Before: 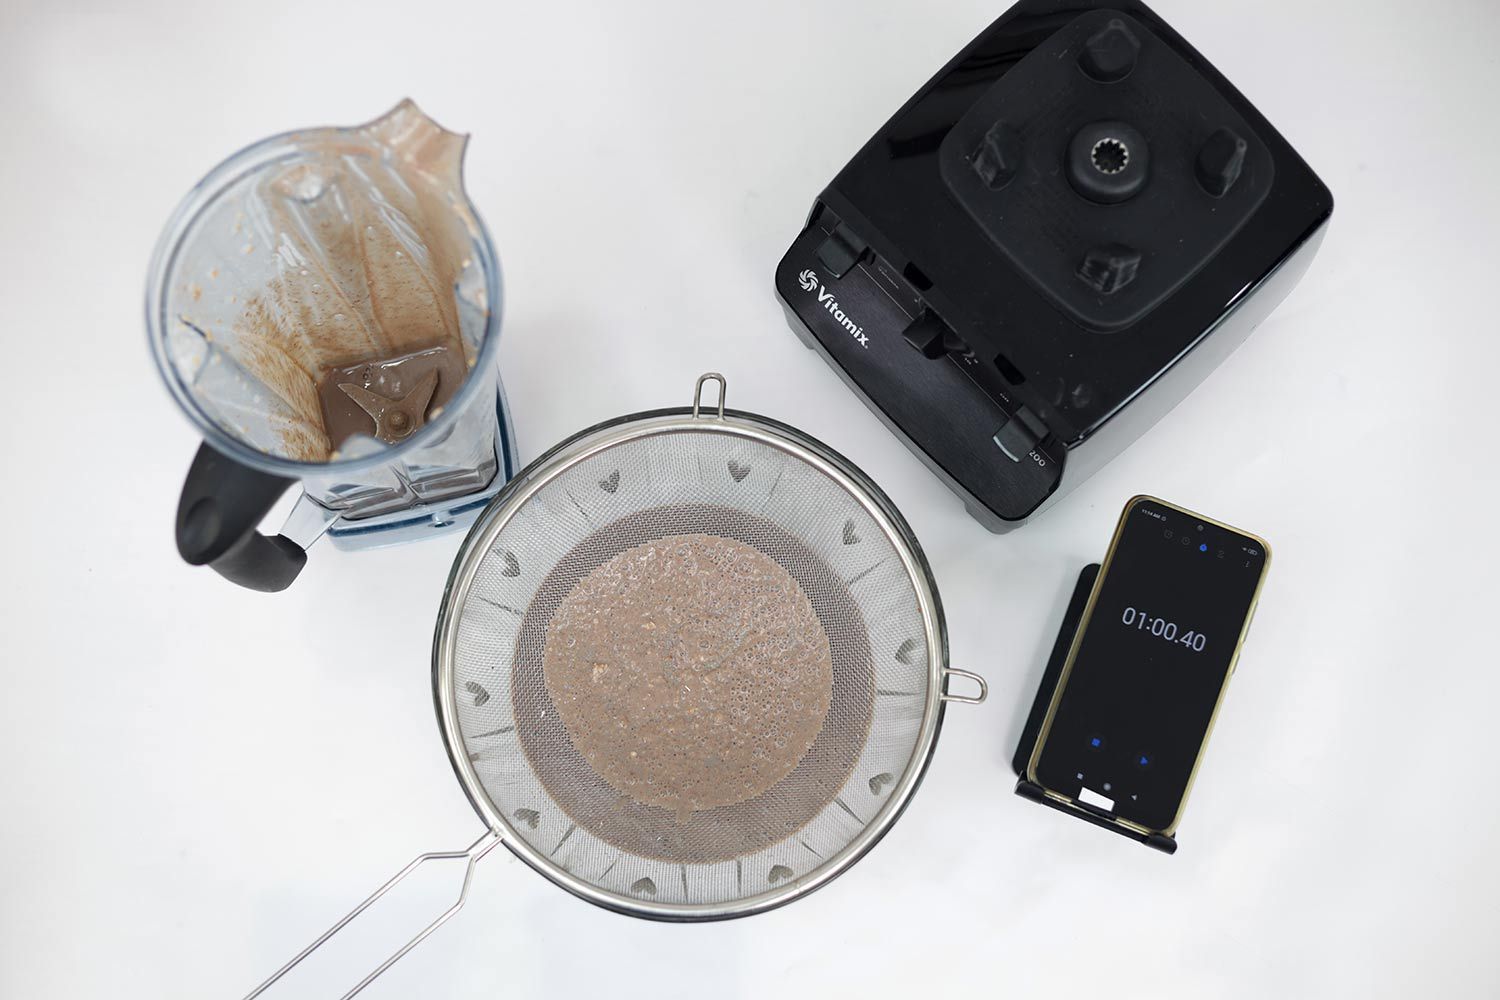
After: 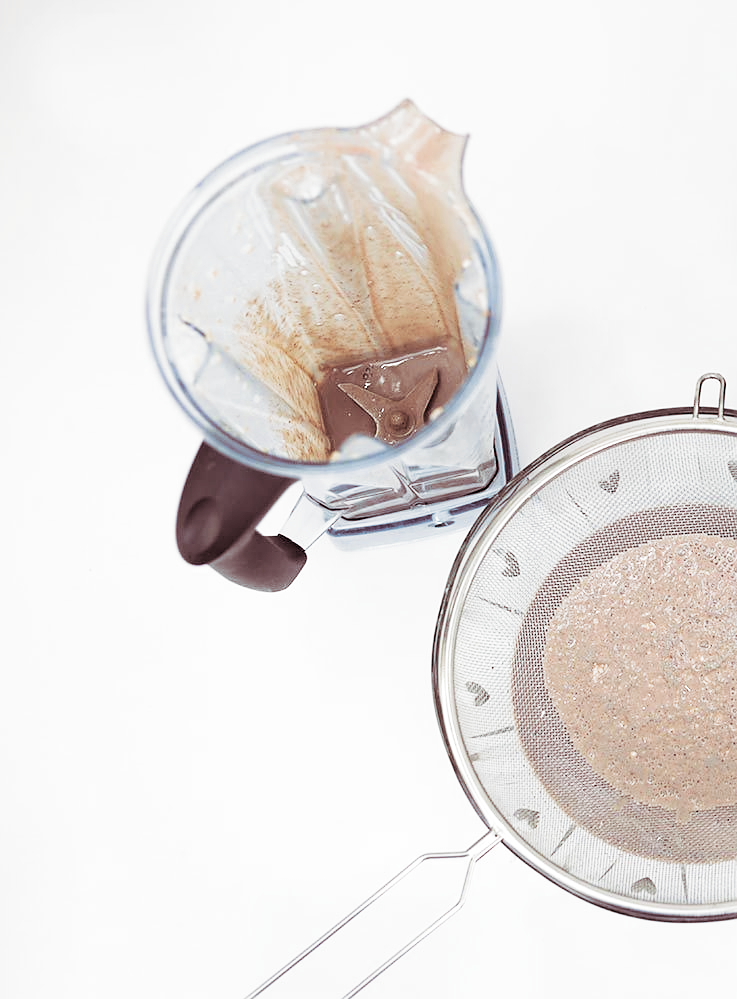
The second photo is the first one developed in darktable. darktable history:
split-toning: shadows › saturation 0.41, highlights › saturation 0, compress 33.55%
sharpen: radius 1
crop and rotate: left 0%, top 0%, right 50.845%
filmic rgb: middle gray luminance 9.23%, black relative exposure -10.55 EV, white relative exposure 3.45 EV, threshold 6 EV, target black luminance 0%, hardness 5.98, latitude 59.69%, contrast 1.087, highlights saturation mix 5%, shadows ↔ highlights balance 29.23%, add noise in highlights 0, color science v3 (2019), use custom middle-gray values true, iterations of high-quality reconstruction 0, contrast in highlights soft, enable highlight reconstruction true
